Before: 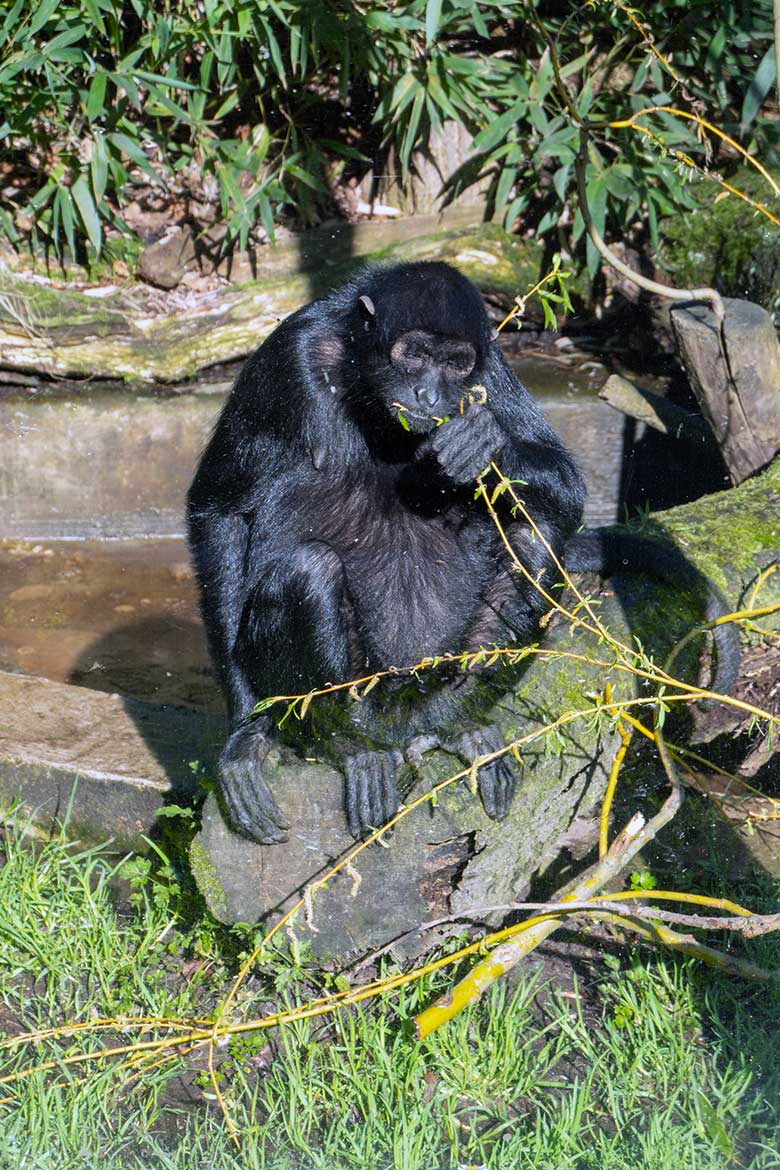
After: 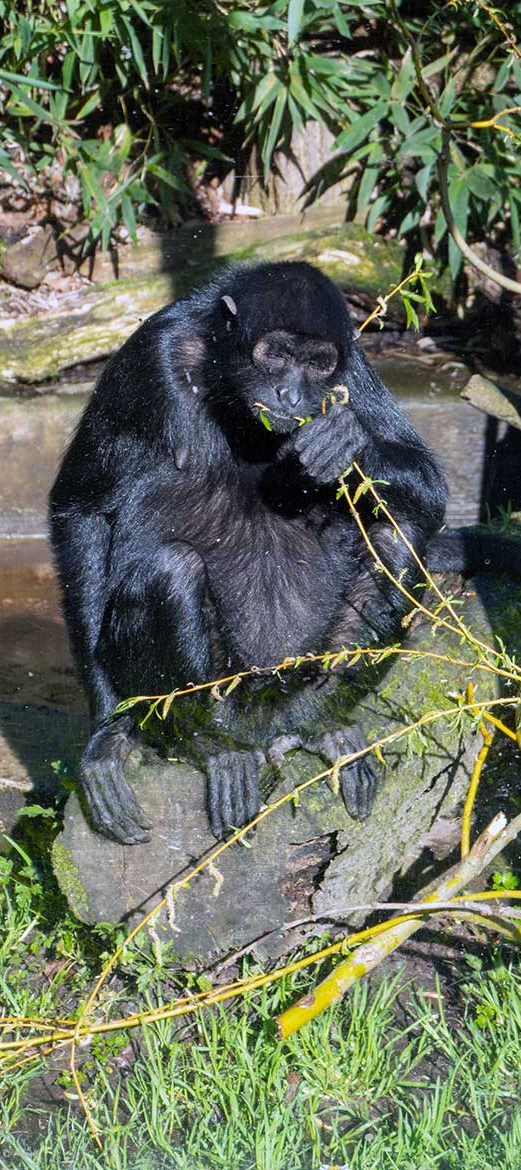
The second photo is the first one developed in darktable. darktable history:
crop and rotate: left 17.809%, right 15.383%
